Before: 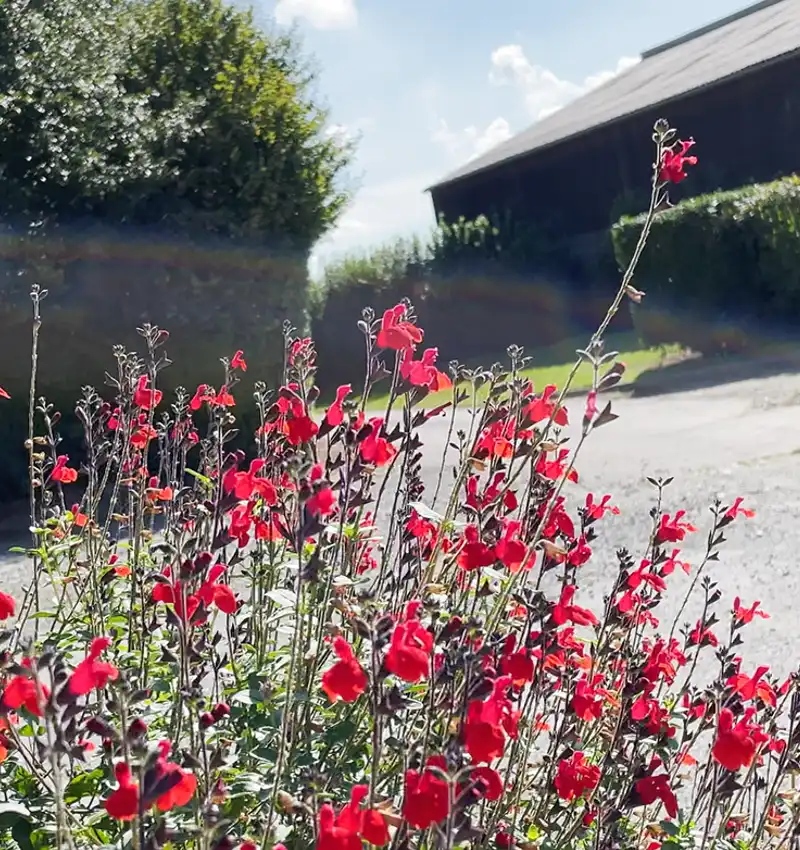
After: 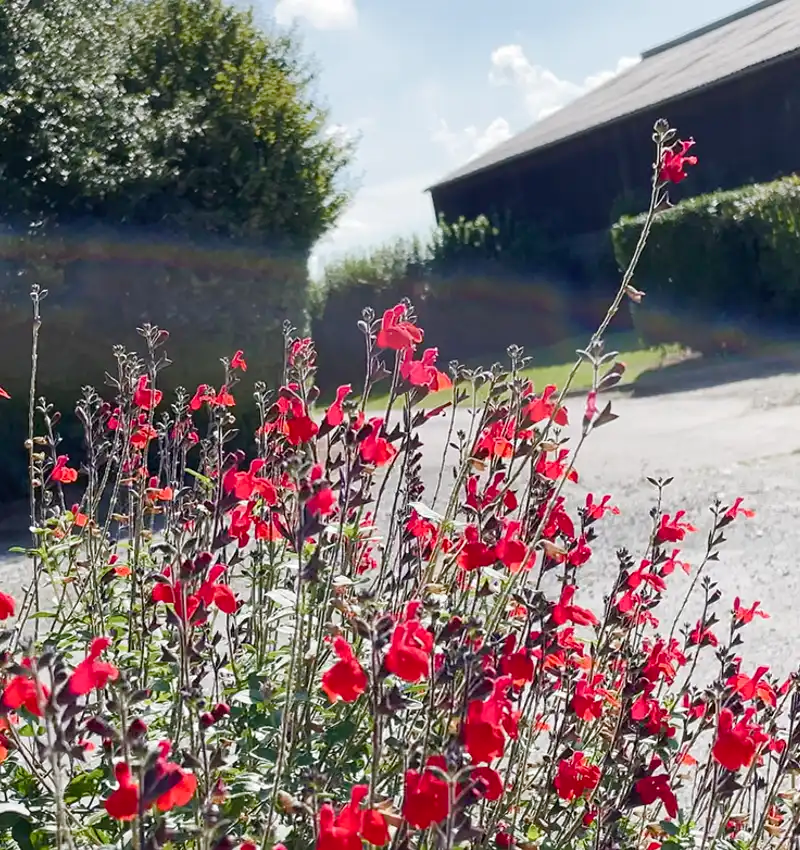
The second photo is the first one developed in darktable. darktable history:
color zones: curves: ch0 [(0, 0.5) (0.143, 0.5) (0.286, 0.456) (0.429, 0.5) (0.571, 0.5) (0.714, 0.5) (0.857, 0.5) (1, 0.5)]; ch1 [(0, 0.5) (0.143, 0.5) (0.286, 0.422) (0.429, 0.5) (0.571, 0.5) (0.714, 0.5) (0.857, 0.5) (1, 0.5)]
color balance rgb: linear chroma grading › mid-tones 7.66%, perceptual saturation grading › global saturation 0.658%, perceptual saturation grading › highlights -19.757%, perceptual saturation grading › shadows 19.13%, global vibrance 20%
